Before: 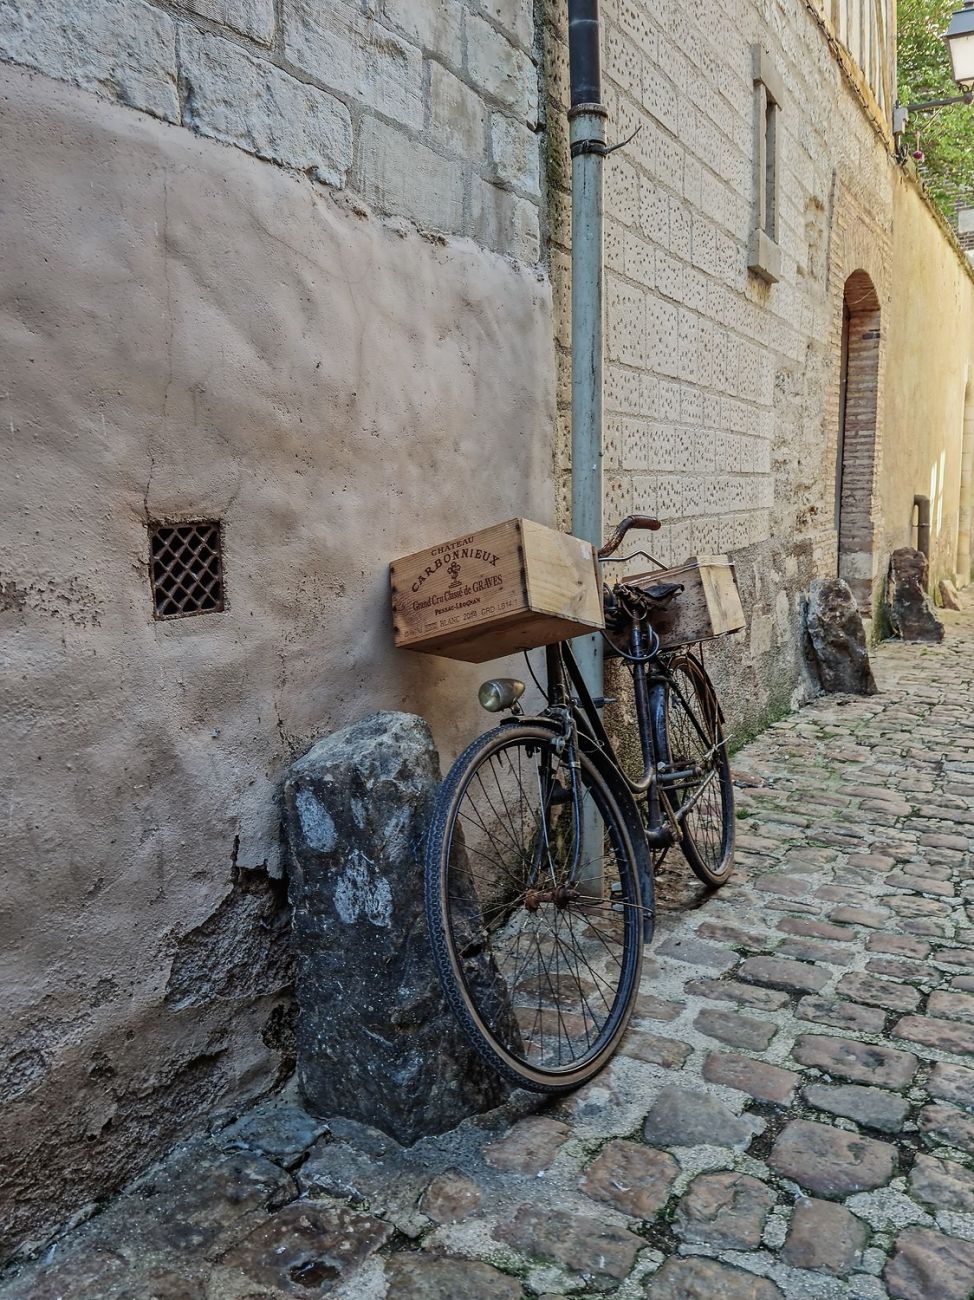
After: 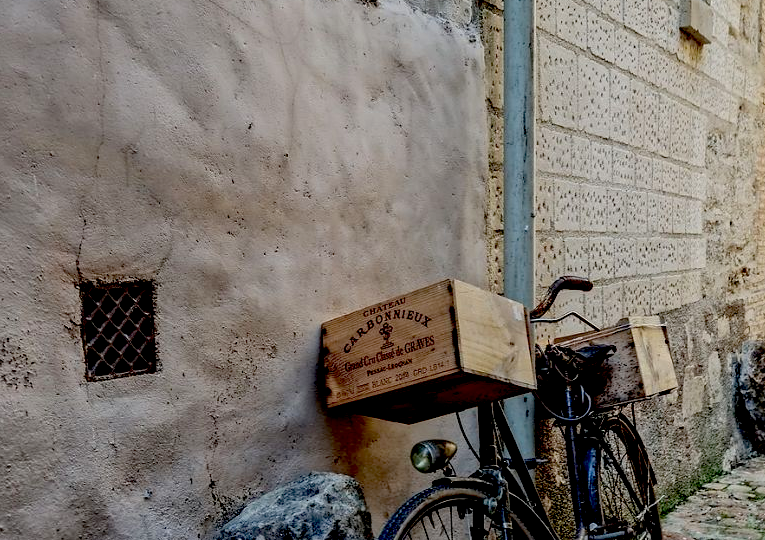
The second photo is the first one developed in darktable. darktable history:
exposure: black level correction 0.047, exposure 0.013 EV, compensate highlight preservation false
crop: left 7.036%, top 18.398%, right 14.379%, bottom 40.043%
tone equalizer: on, module defaults
